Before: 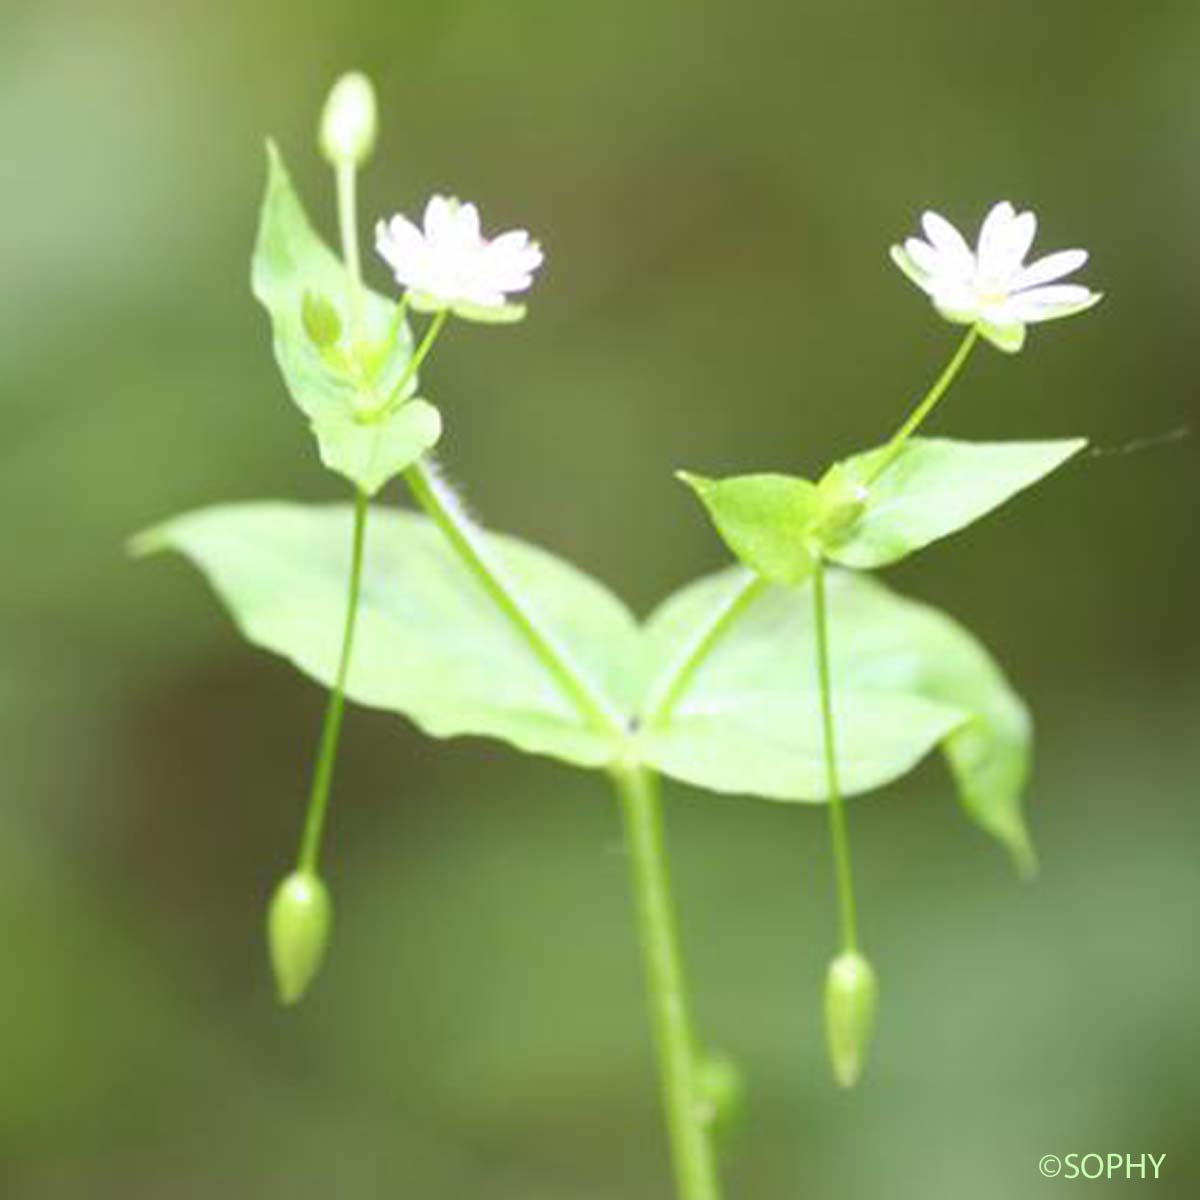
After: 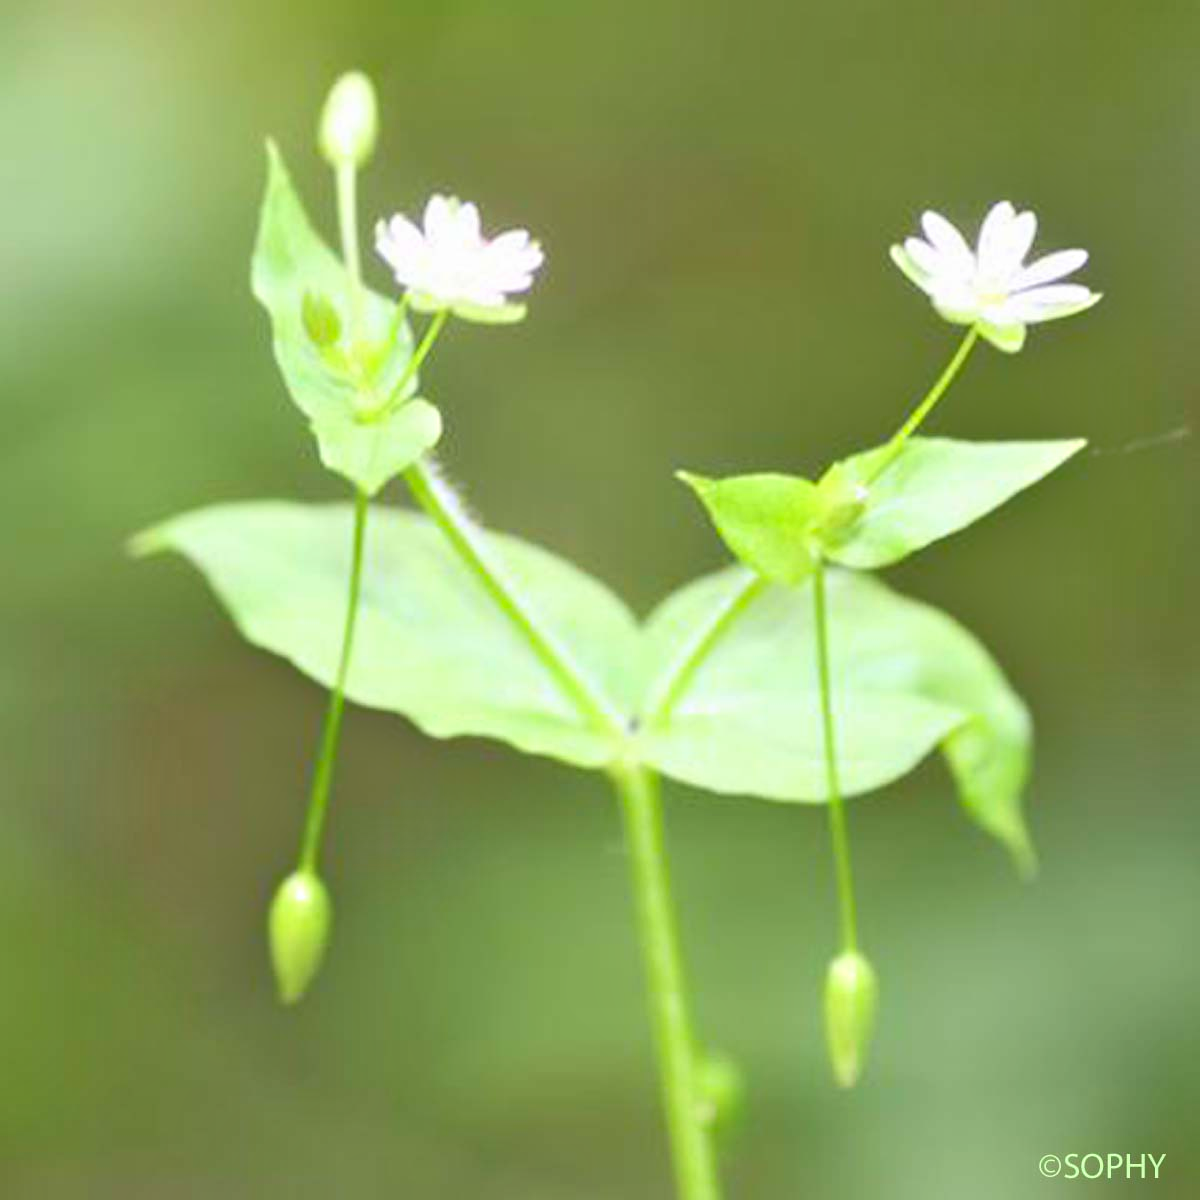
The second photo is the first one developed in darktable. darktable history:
tone equalizer: -8 EV -0.532 EV, -7 EV -0.291 EV, -6 EV -0.049 EV, -5 EV 0.402 EV, -4 EV 0.968 EV, -3 EV 0.791 EV, -2 EV -0.015 EV, -1 EV 0.13 EV, +0 EV -0.018 EV
contrast brightness saturation: contrast 0.031, brightness 0.062, saturation 0.125
